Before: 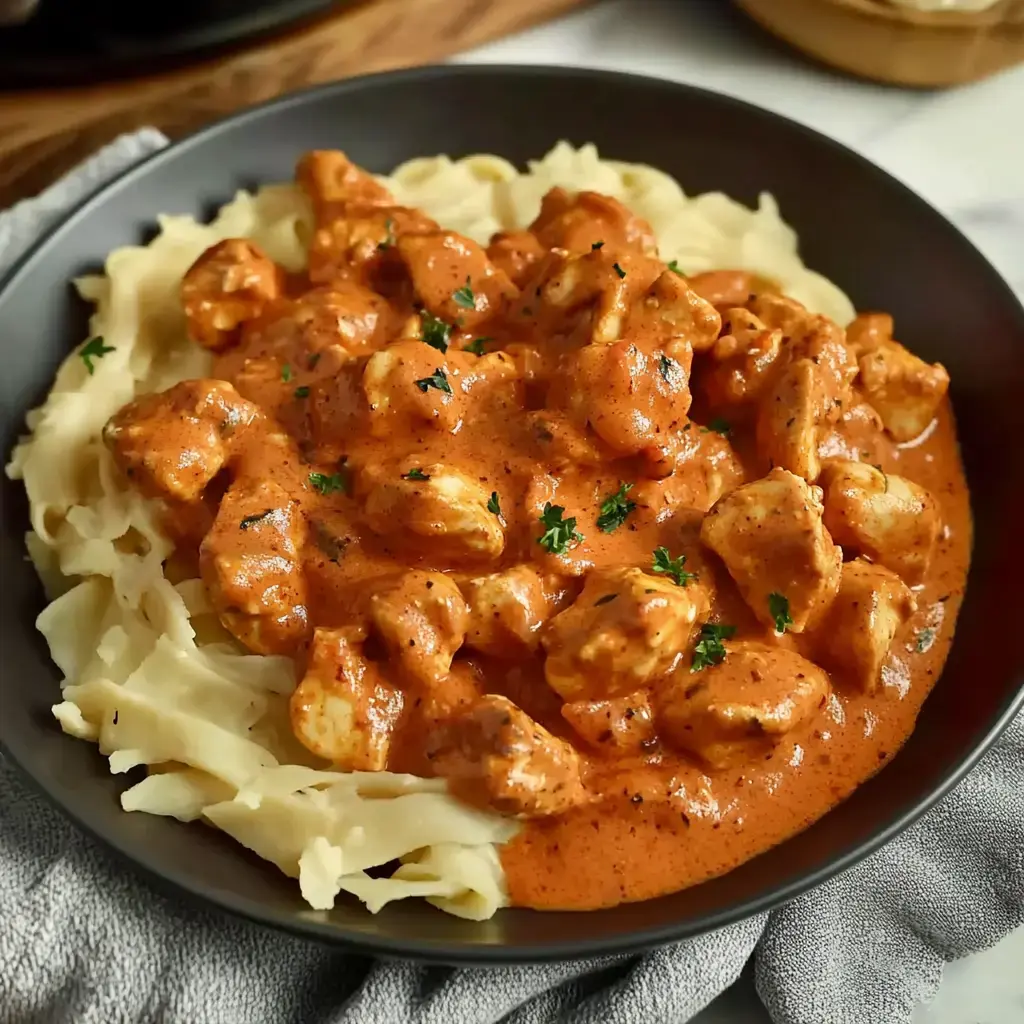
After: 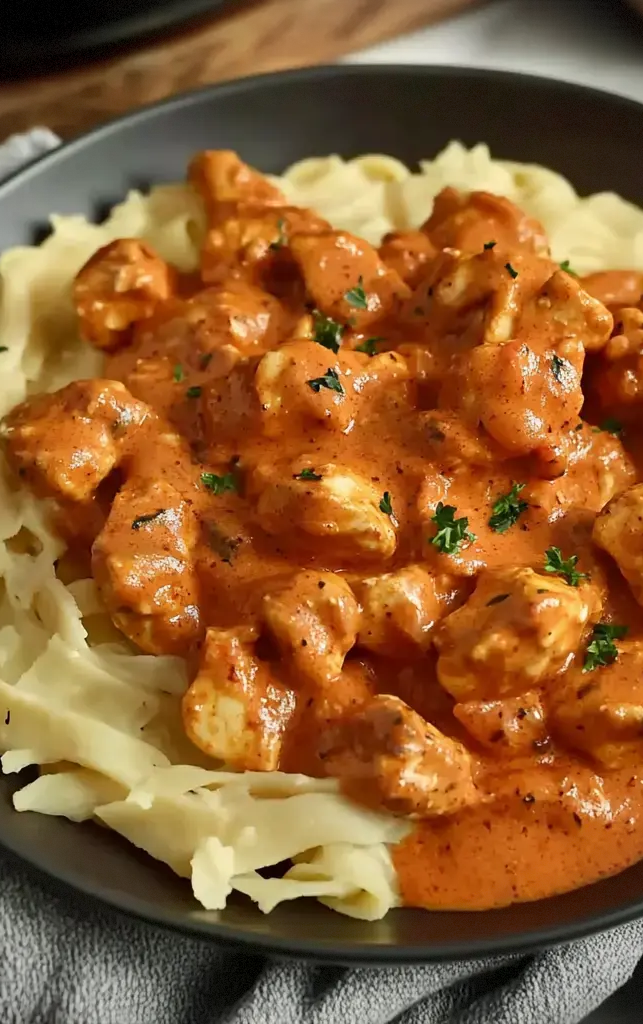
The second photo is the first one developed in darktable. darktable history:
vignetting: dithering 8-bit output, unbound false
crop: left 10.644%, right 26.528%
